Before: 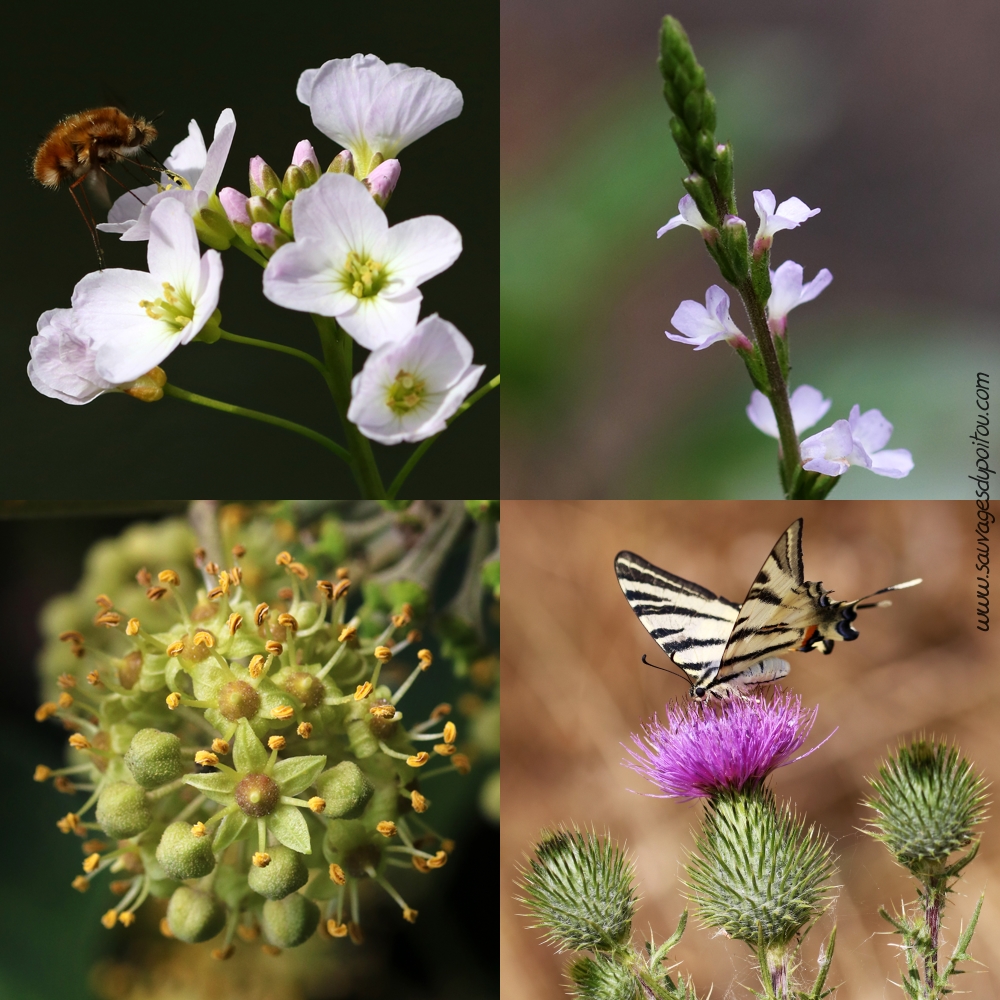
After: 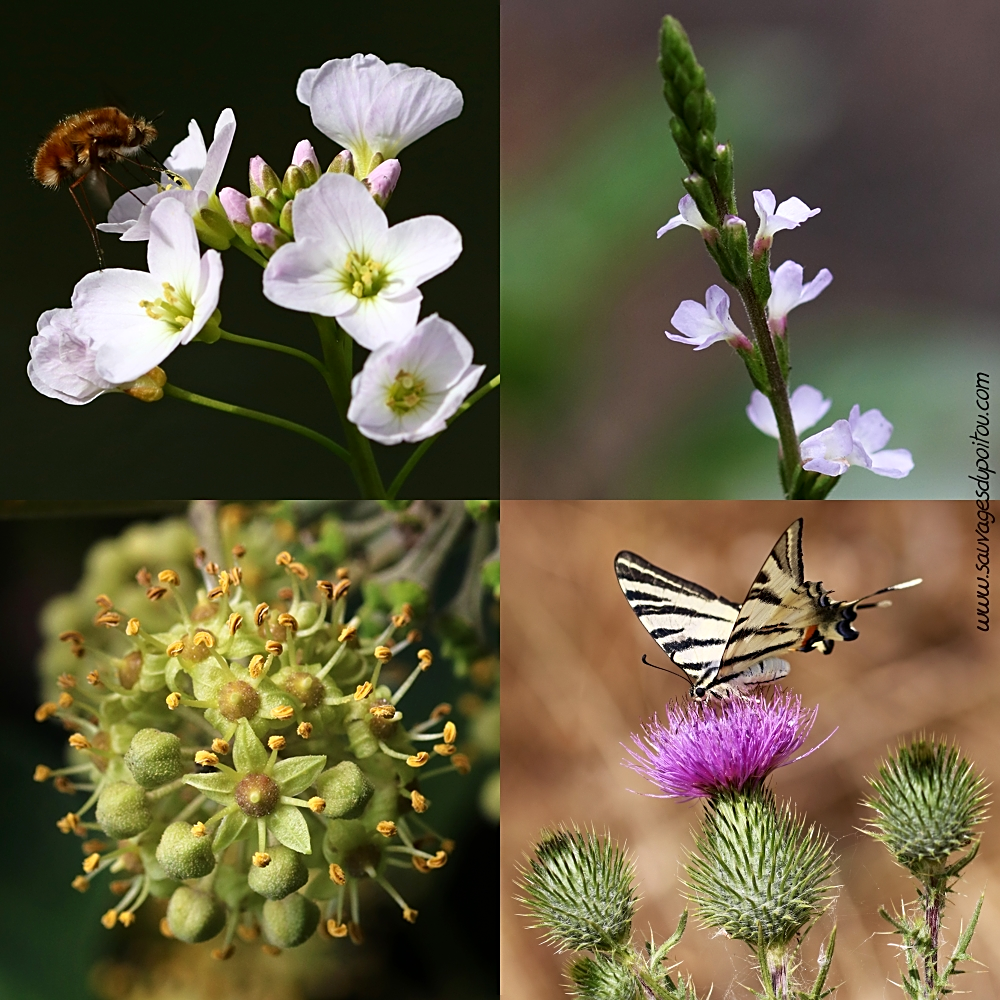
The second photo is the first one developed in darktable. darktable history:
shadows and highlights: shadows -30, highlights 30
sharpen: on, module defaults
